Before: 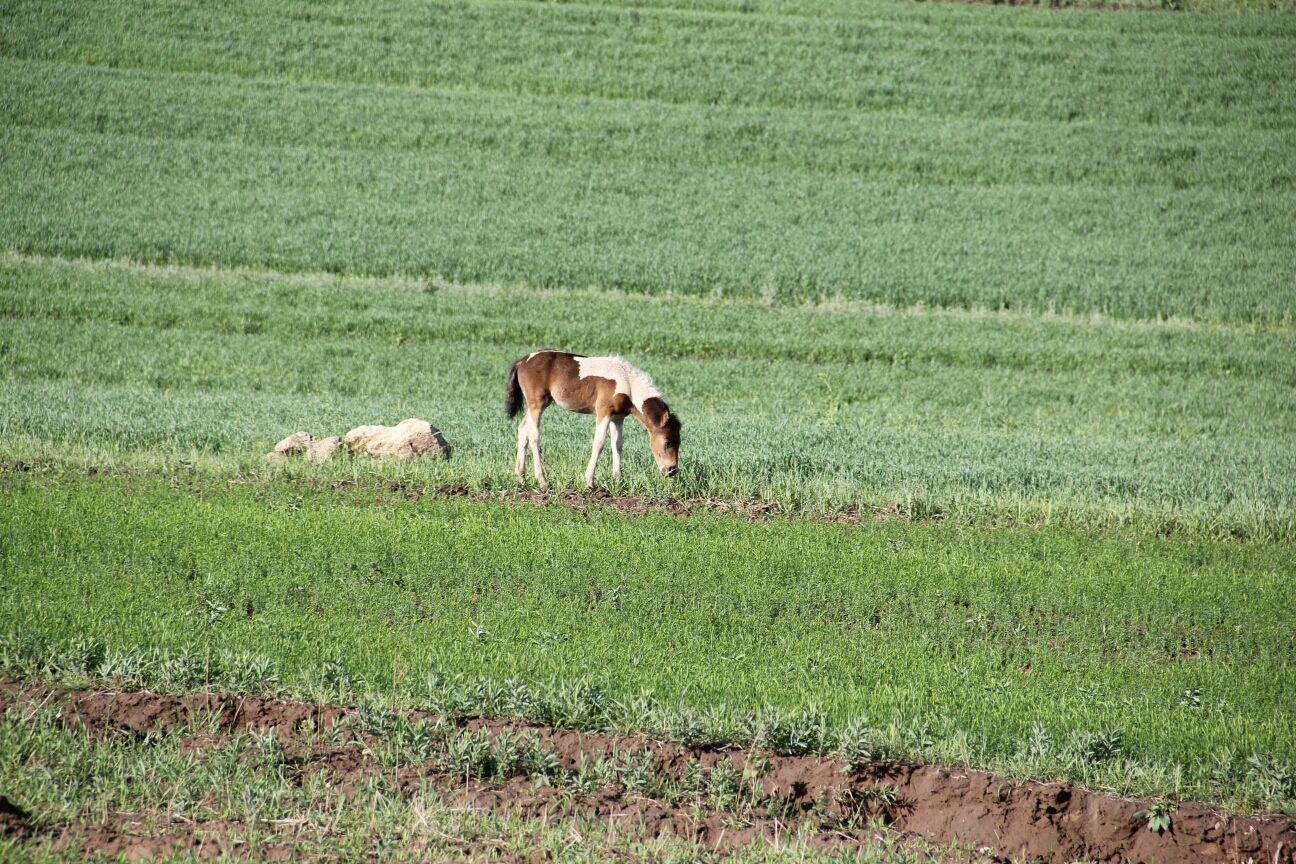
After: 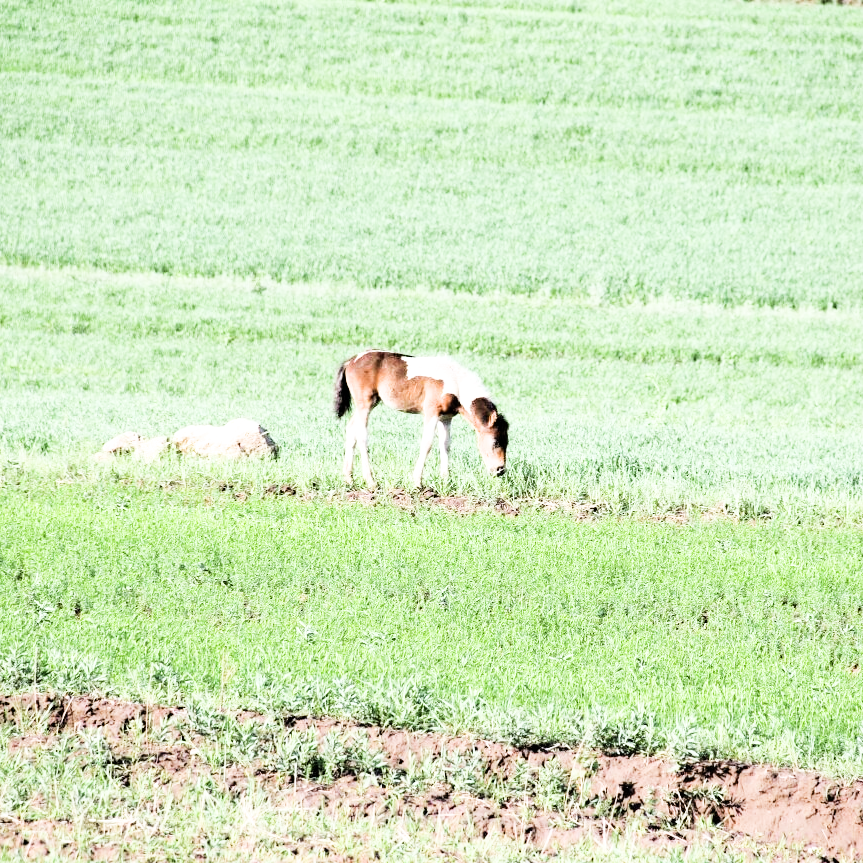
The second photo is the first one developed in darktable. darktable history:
filmic rgb: black relative exposure -5 EV, hardness 2.88, contrast 1.4, highlights saturation mix -30%
exposure: black level correction 0, exposure 1.9 EV, compensate highlight preservation false
white balance: red 0.974, blue 1.044
crop and rotate: left 13.342%, right 19.991%
